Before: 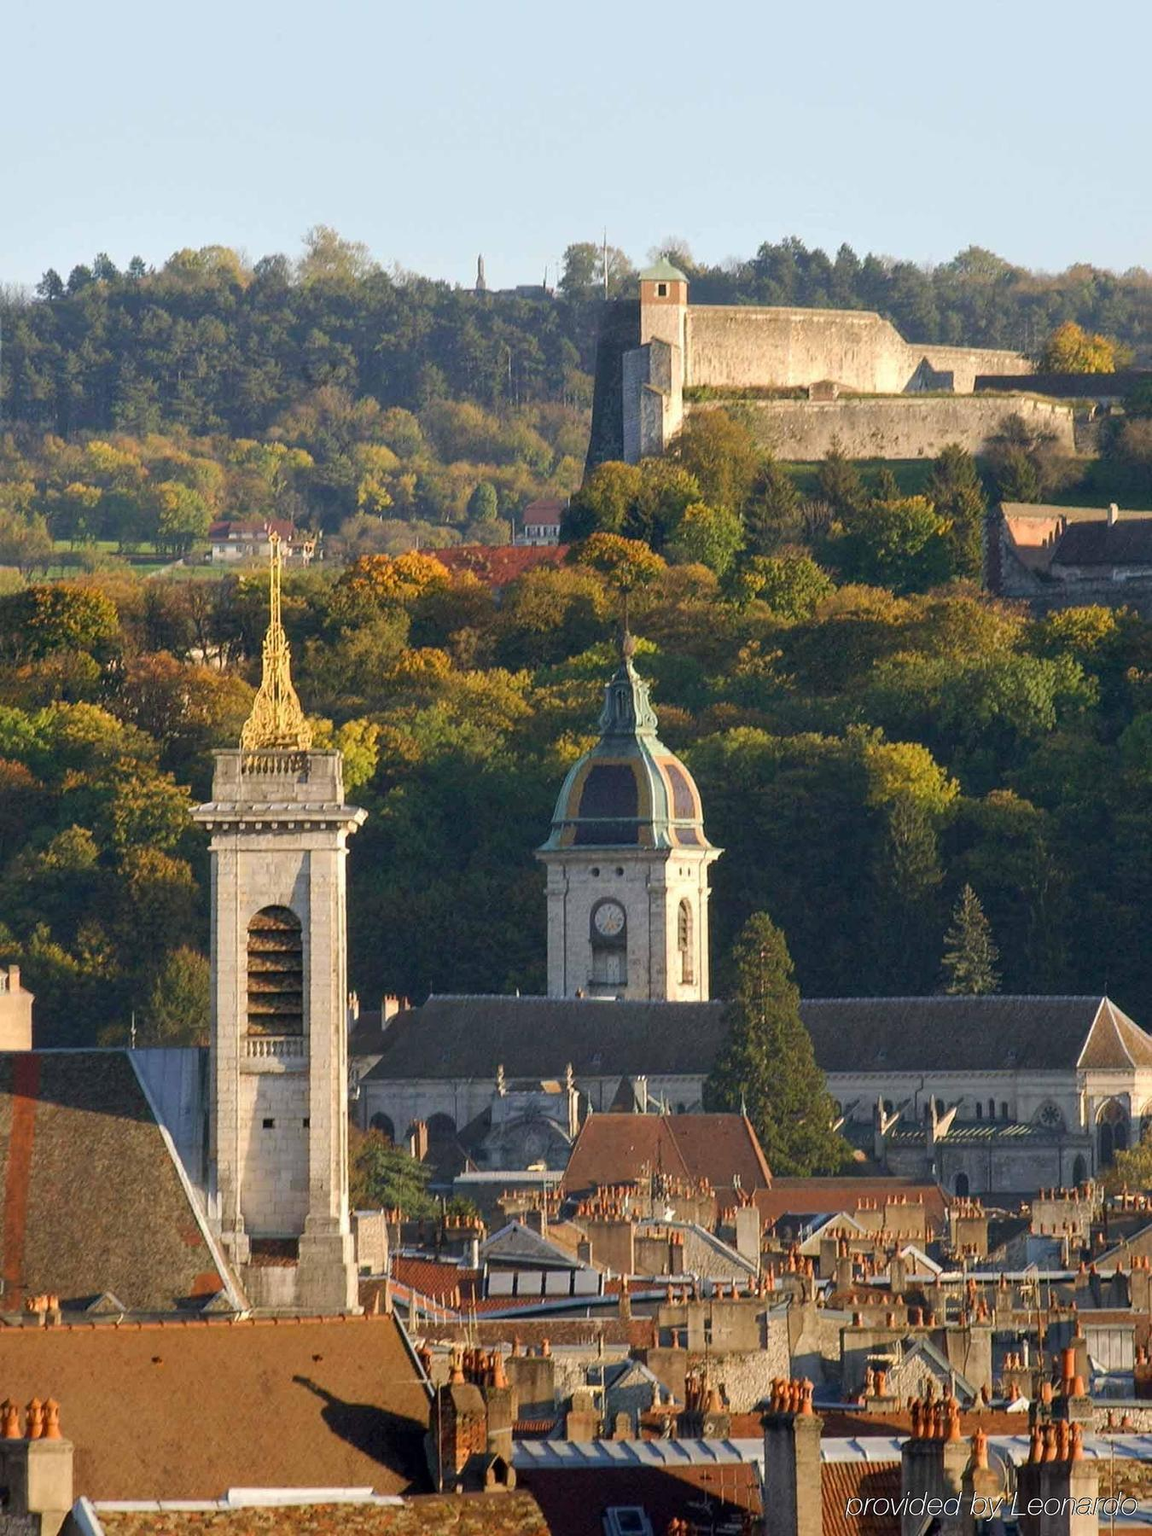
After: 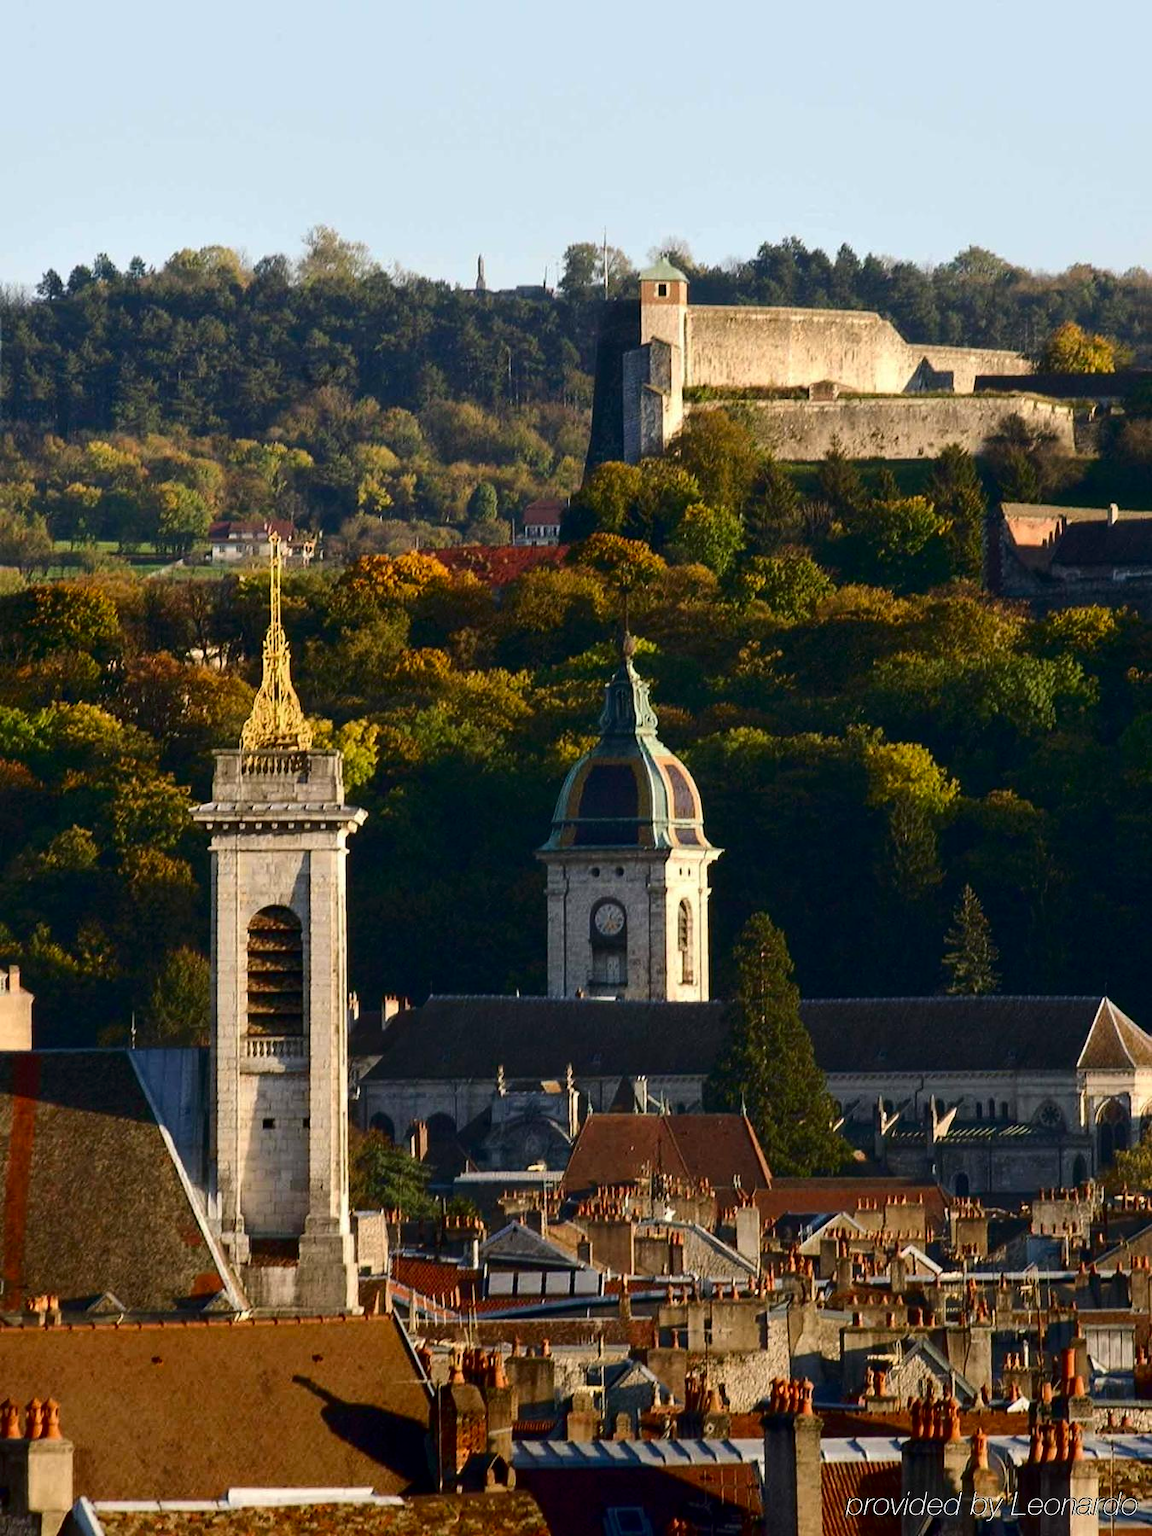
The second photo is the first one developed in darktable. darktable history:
contrast brightness saturation: contrast 0.186, brightness -0.23, saturation 0.116
